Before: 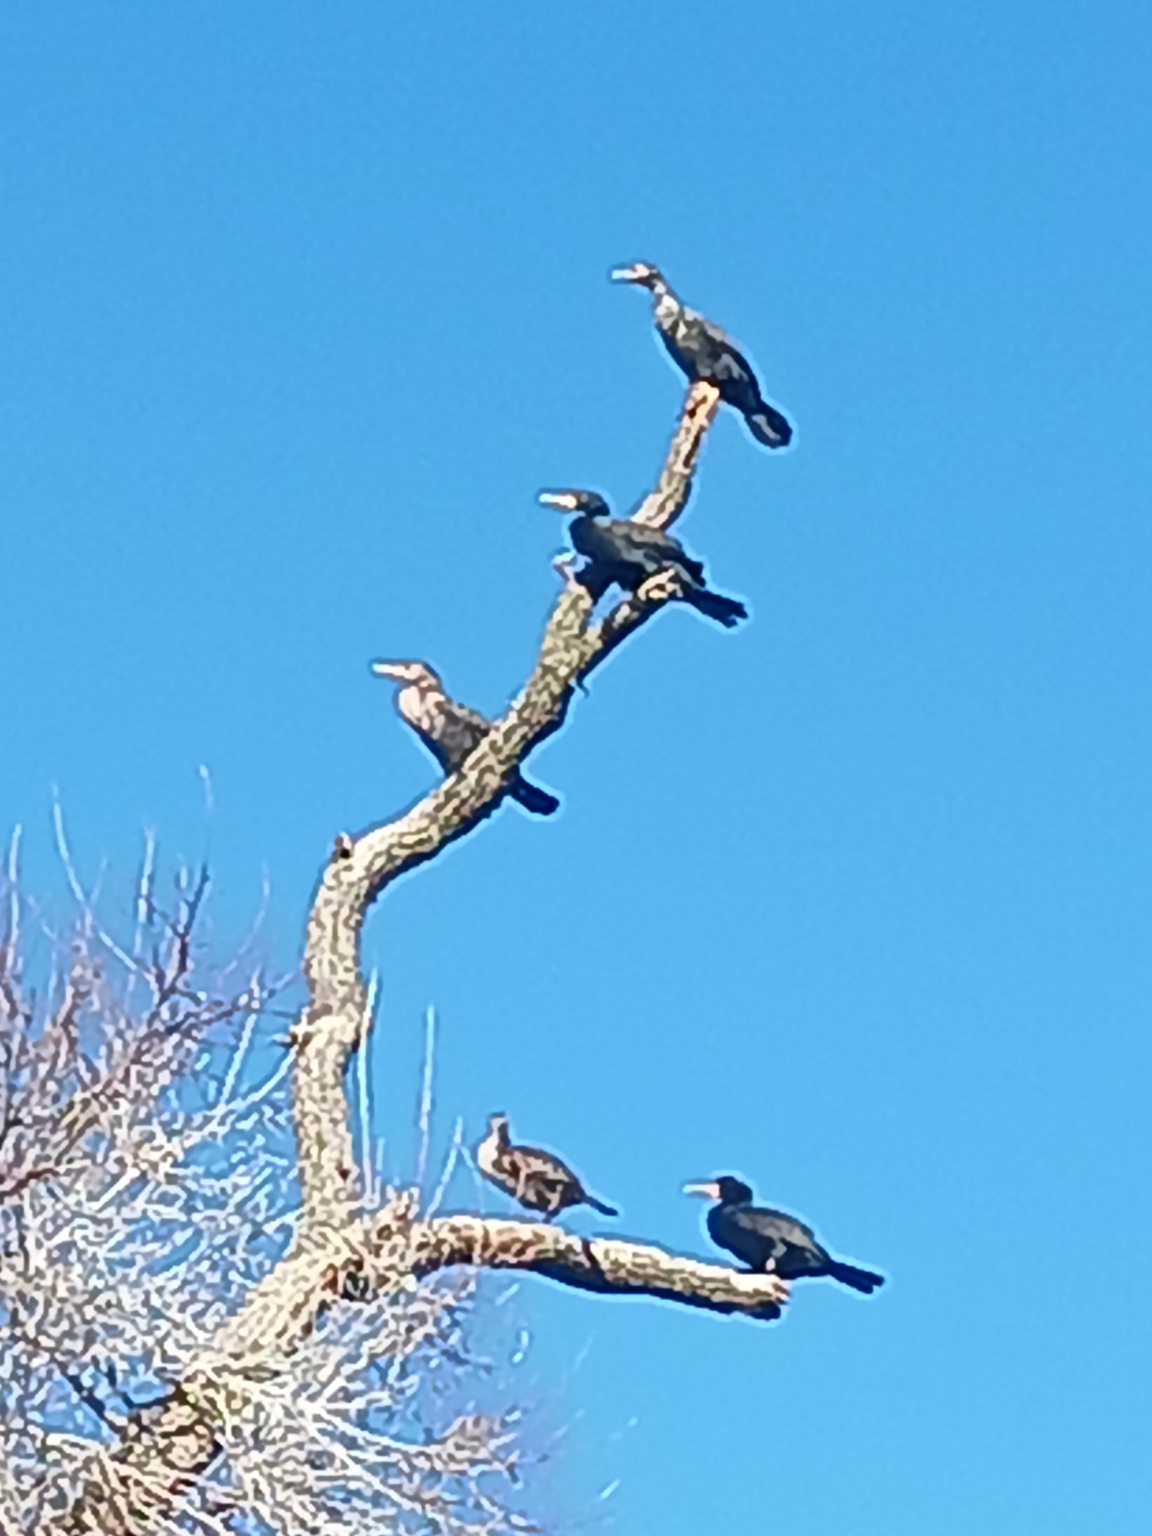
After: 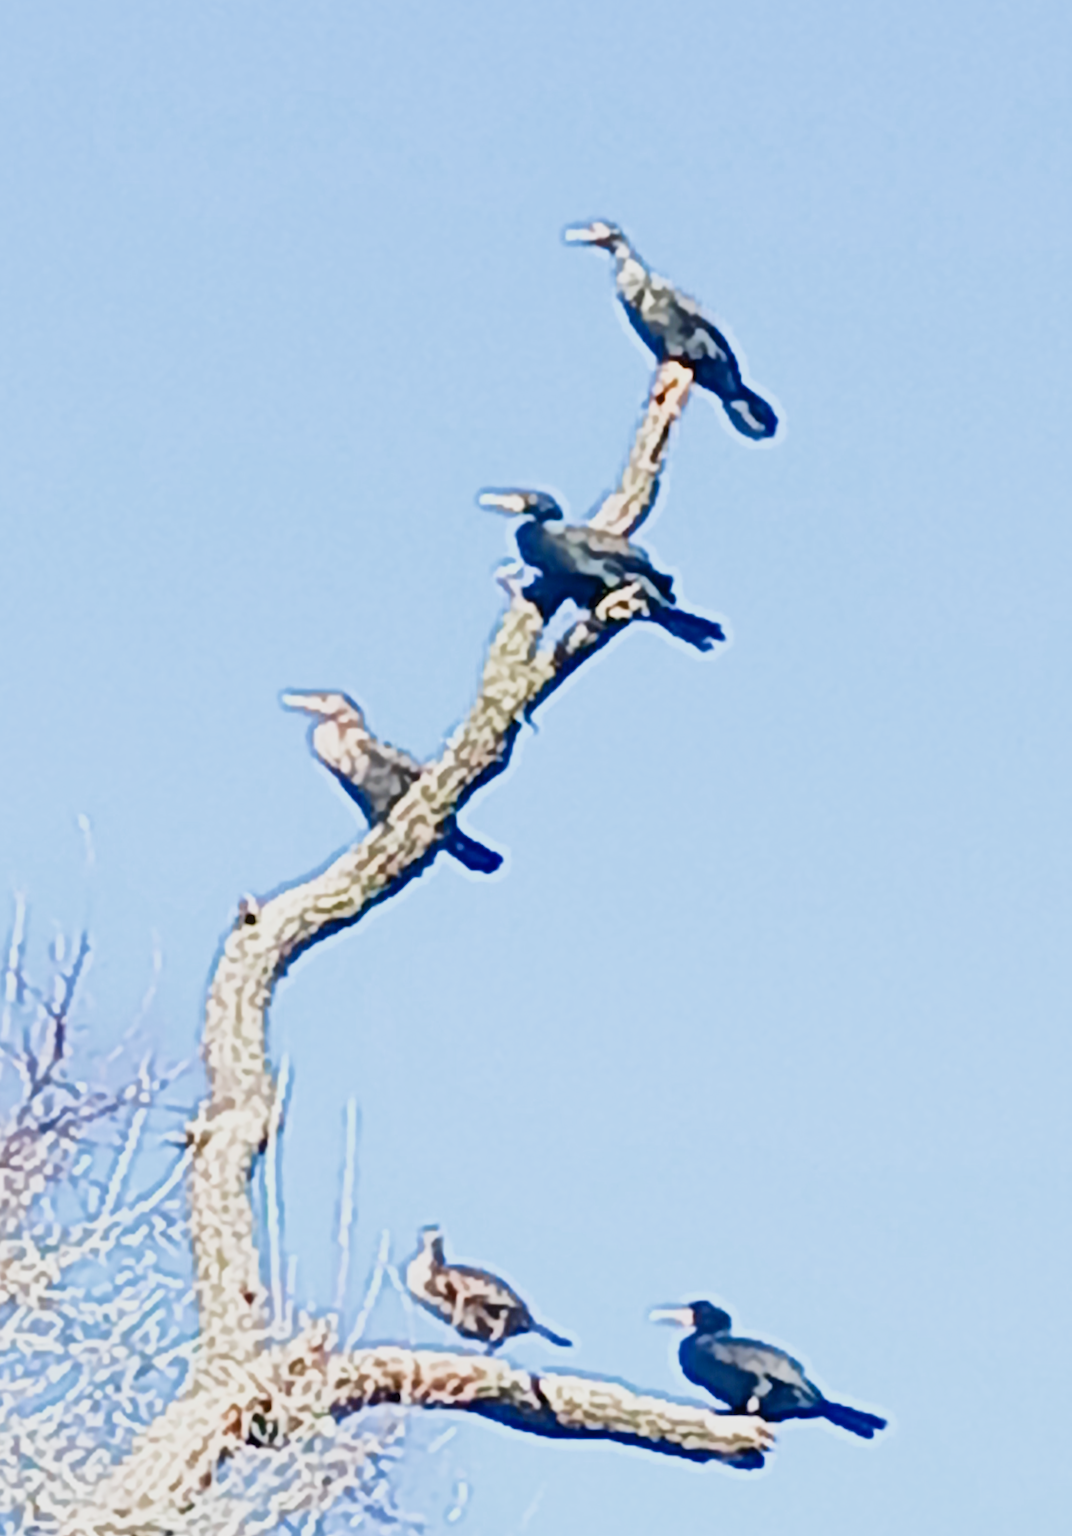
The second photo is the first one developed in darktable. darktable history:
filmic rgb: black relative exposure -7.65 EV, white relative exposure 4.56 EV, hardness 3.61, color science v5 (2021), contrast in shadows safe, contrast in highlights safe
exposure: black level correction 0.008, exposure 0.974 EV, compensate exposure bias true, compensate highlight preservation false
crop: left 11.579%, top 4.927%, right 9.583%, bottom 10.397%
